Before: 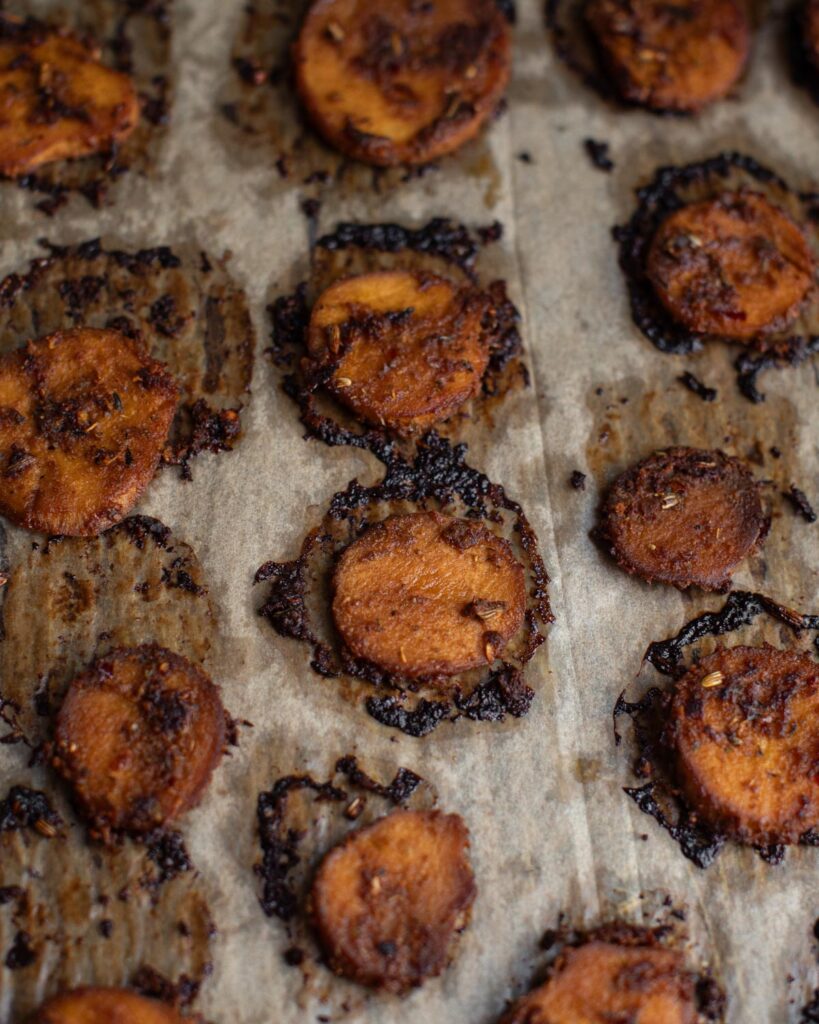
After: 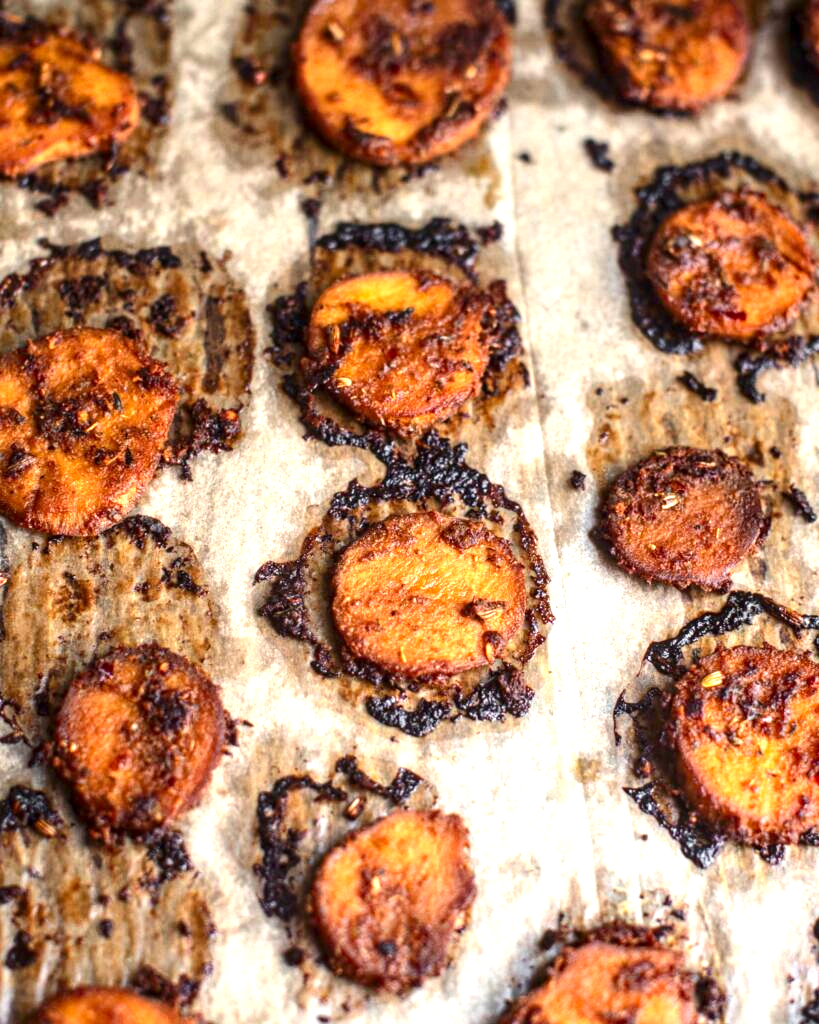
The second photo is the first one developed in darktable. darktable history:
tone equalizer: edges refinement/feathering 500, mask exposure compensation -1.57 EV, preserve details no
exposure: black level correction 0, exposure 1.745 EV, compensate exposure bias true, compensate highlight preservation false
contrast brightness saturation: contrast 0.15, brightness -0.008, saturation 0.1
local contrast: on, module defaults
